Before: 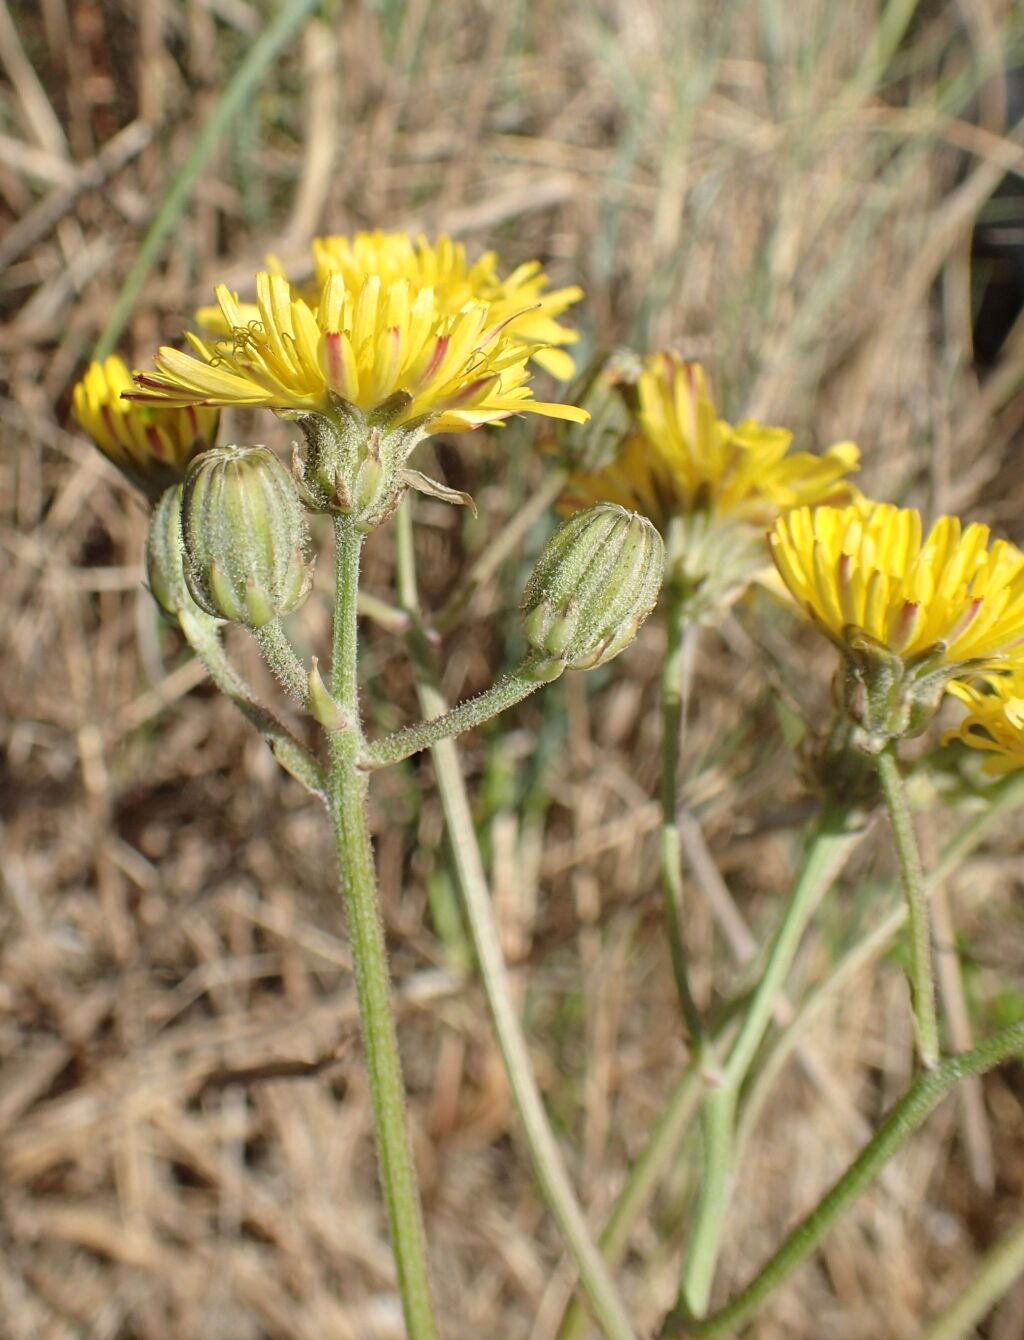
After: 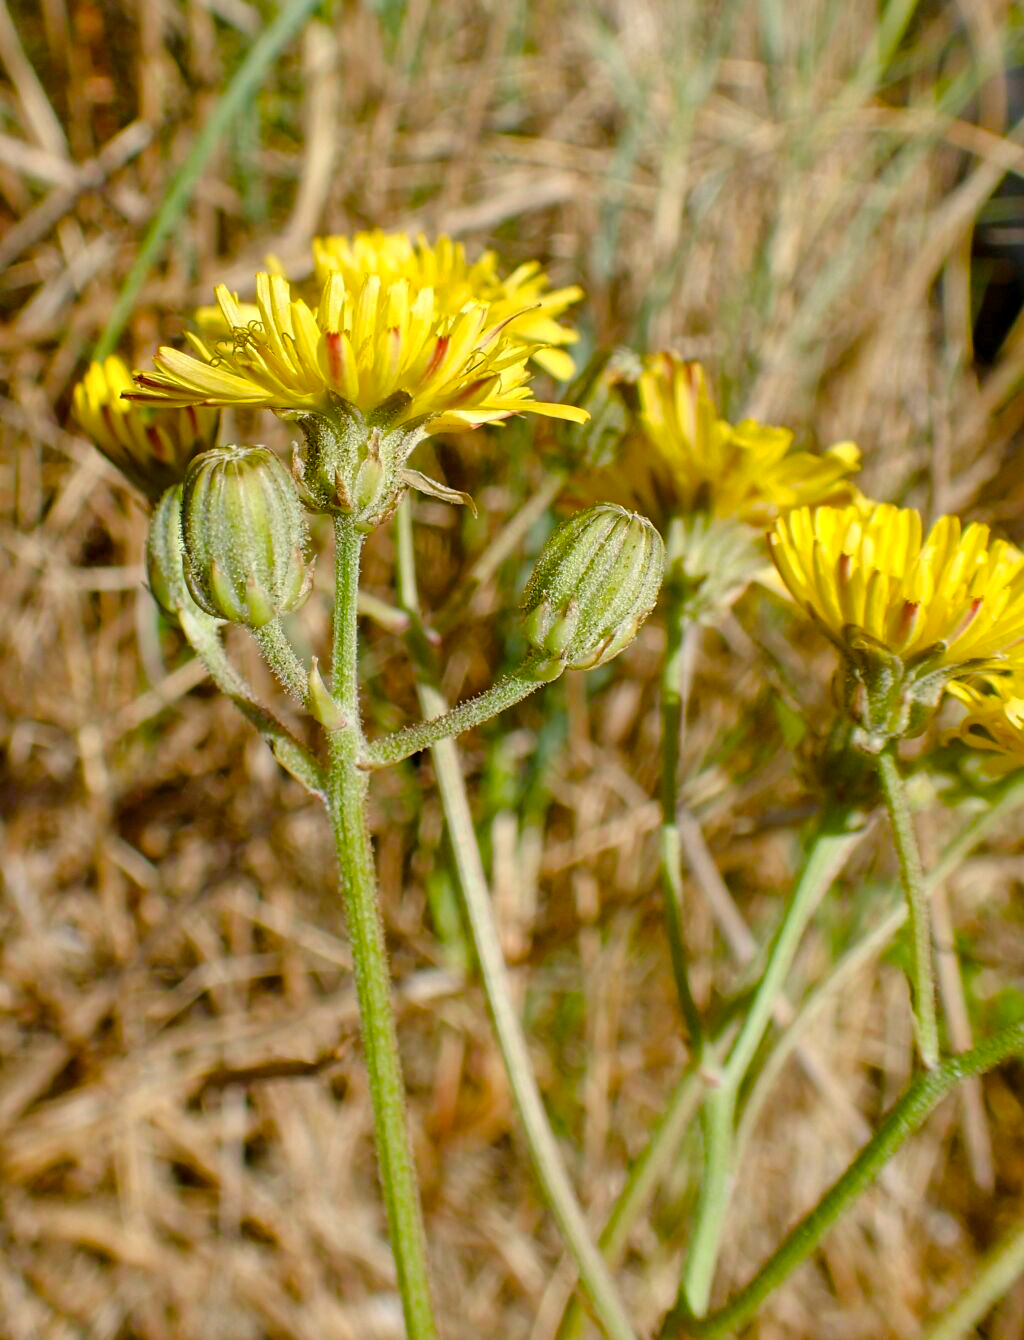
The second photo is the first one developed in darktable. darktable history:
shadows and highlights: soften with gaussian
color balance rgb: global offset › luminance -0.491%, linear chroma grading › shadows 9.774%, linear chroma grading › highlights 9.514%, linear chroma grading › global chroma 15.392%, linear chroma grading › mid-tones 14.906%, perceptual saturation grading › global saturation 0%, perceptual saturation grading › highlights -17.049%, perceptual saturation grading › mid-tones 33.042%, perceptual saturation grading › shadows 50.514%, global vibrance 20%
